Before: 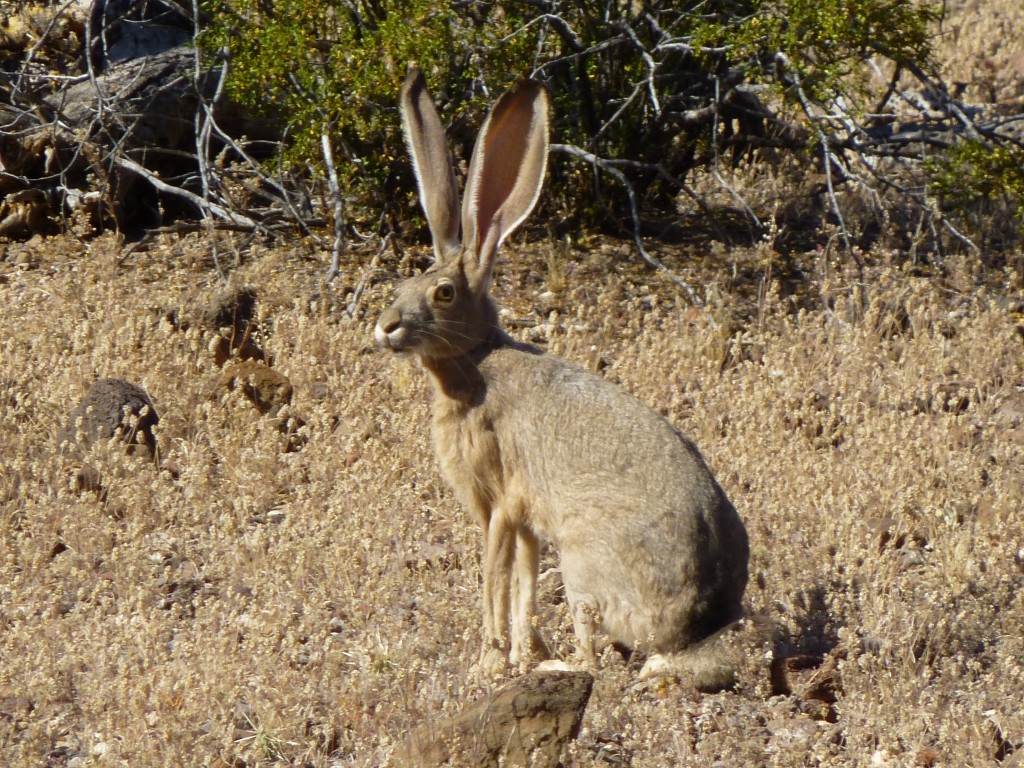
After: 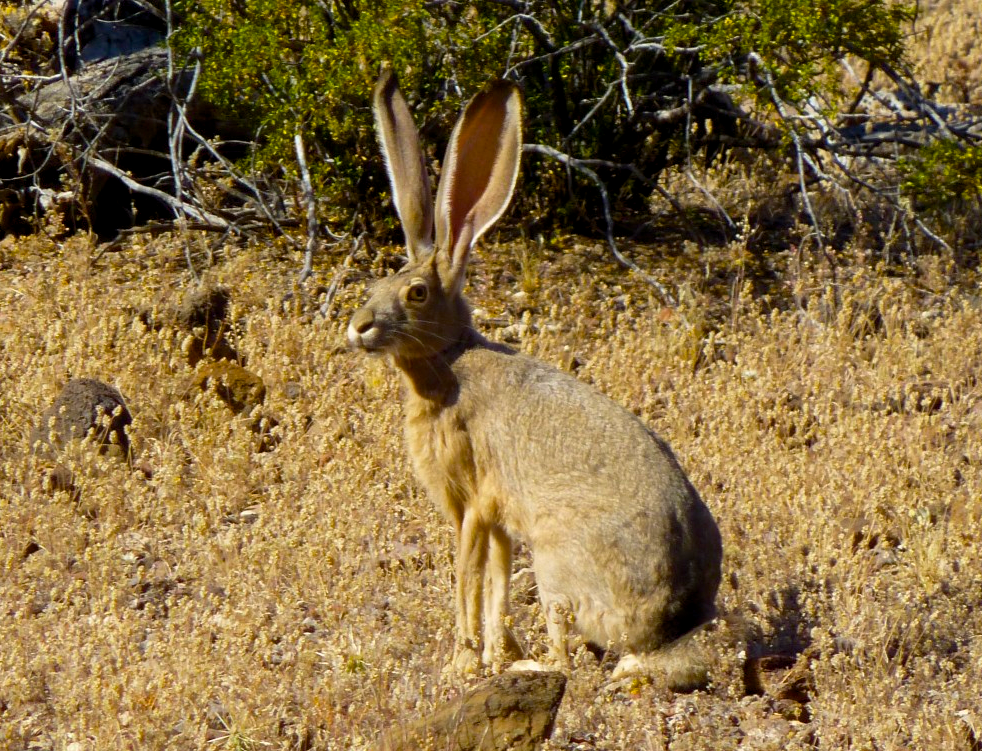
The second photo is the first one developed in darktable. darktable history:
color balance rgb: highlights gain › chroma 0.122%, highlights gain › hue 332.38°, global offset › luminance -0.408%, linear chroma grading › shadows -7.638%, linear chroma grading › global chroma 9.997%, perceptual saturation grading › global saturation 29.552%, global vibrance 20%
contrast brightness saturation: contrast 0.072
crop and rotate: left 2.722%, right 1.319%, bottom 2.12%
